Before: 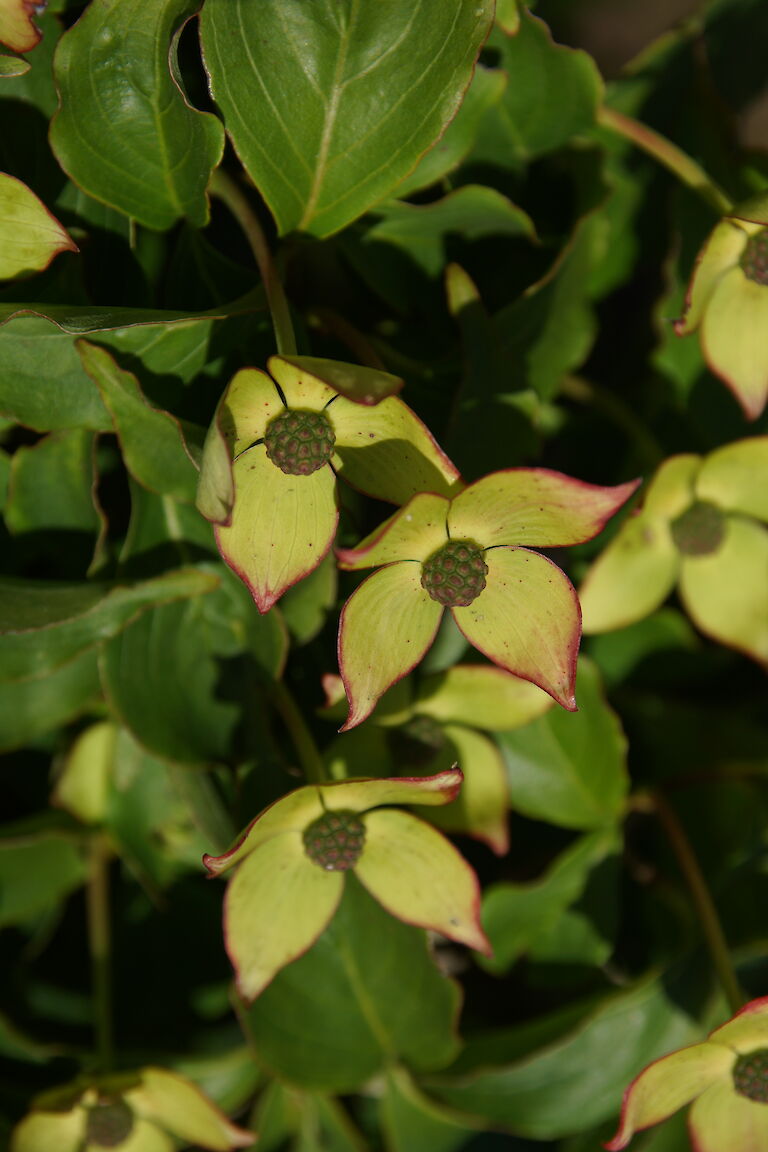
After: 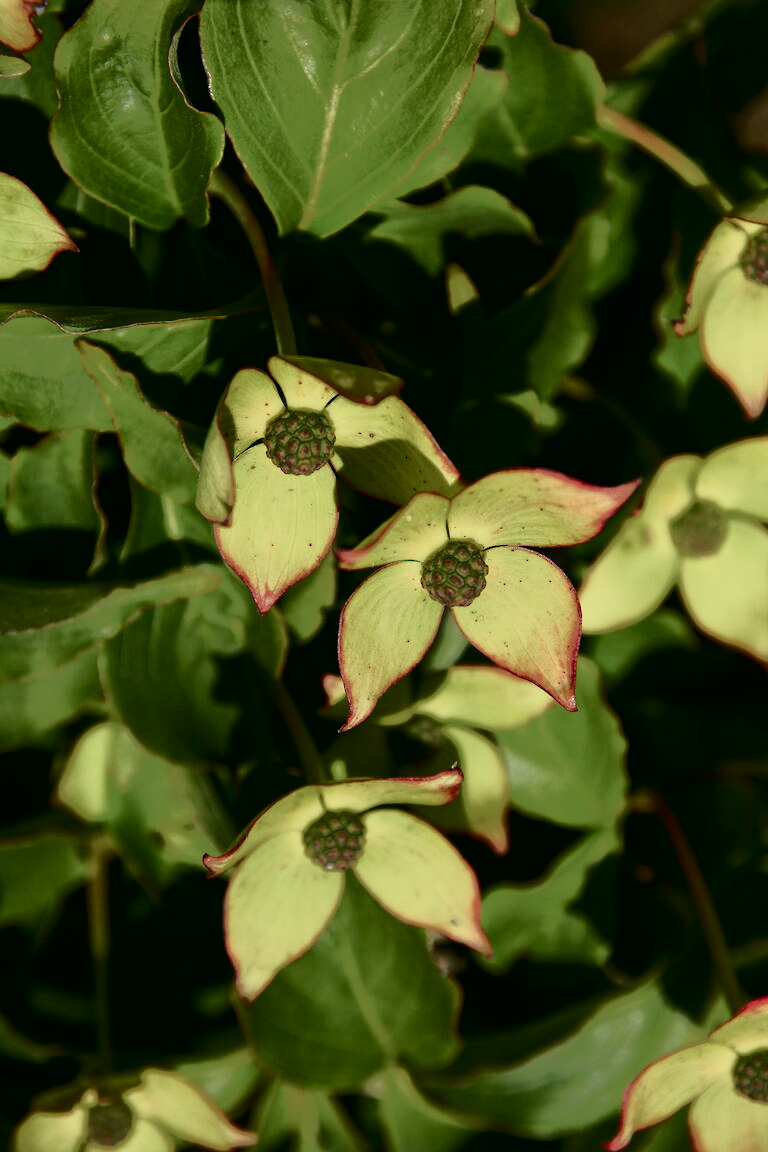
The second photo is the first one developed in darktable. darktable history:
tone equalizer: on, module defaults
tone curve: curves: ch0 [(0, 0) (0.081, 0.033) (0.192, 0.124) (0.283, 0.238) (0.407, 0.476) (0.495, 0.521) (0.661, 0.756) (0.788, 0.87) (1, 0.951)]; ch1 [(0, 0) (0.161, 0.092) (0.35, 0.33) (0.392, 0.392) (0.427, 0.426) (0.479, 0.472) (0.505, 0.497) (0.521, 0.524) (0.567, 0.56) (0.583, 0.592) (0.625, 0.627) (0.678, 0.733) (1, 1)]; ch2 [(0, 0) (0.346, 0.362) (0.404, 0.427) (0.502, 0.499) (0.531, 0.523) (0.544, 0.561) (0.58, 0.59) (0.629, 0.642) (0.717, 0.678) (1, 1)], color space Lab, independent channels, preserve colors none
